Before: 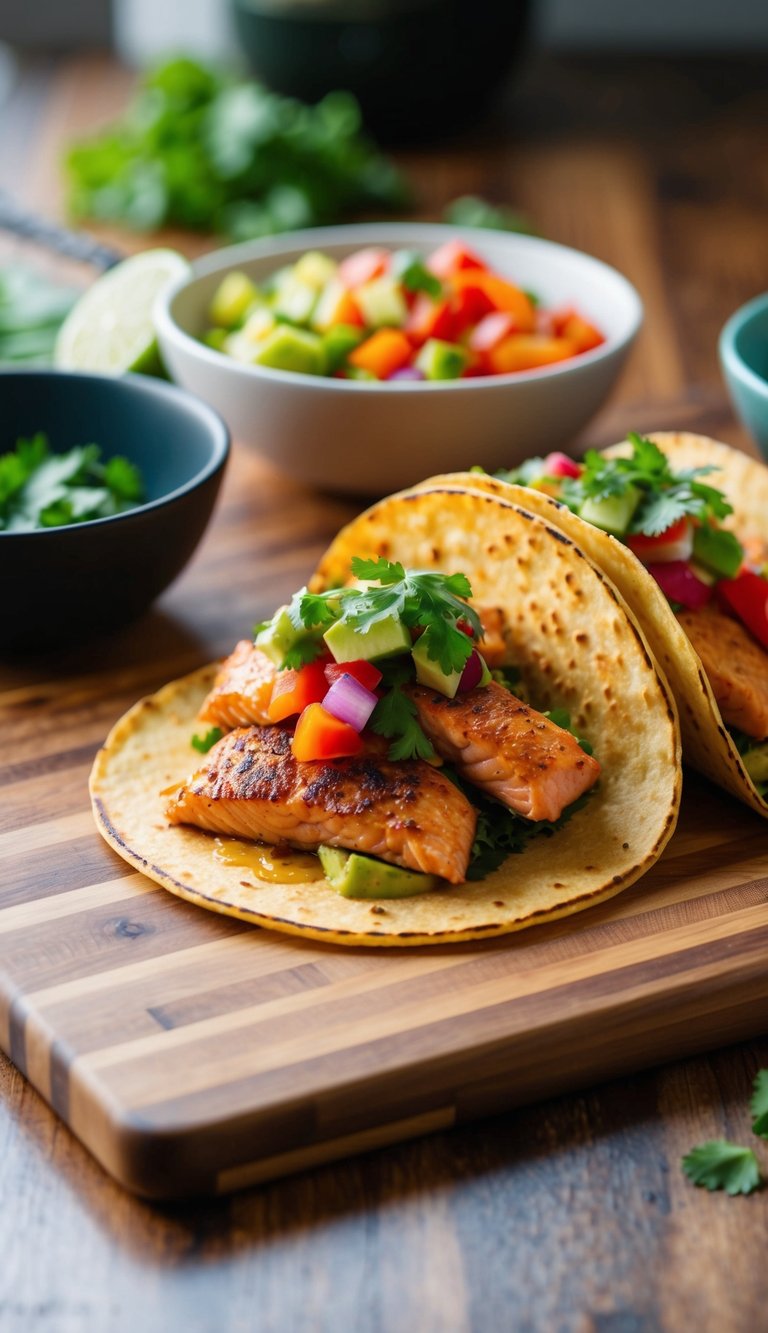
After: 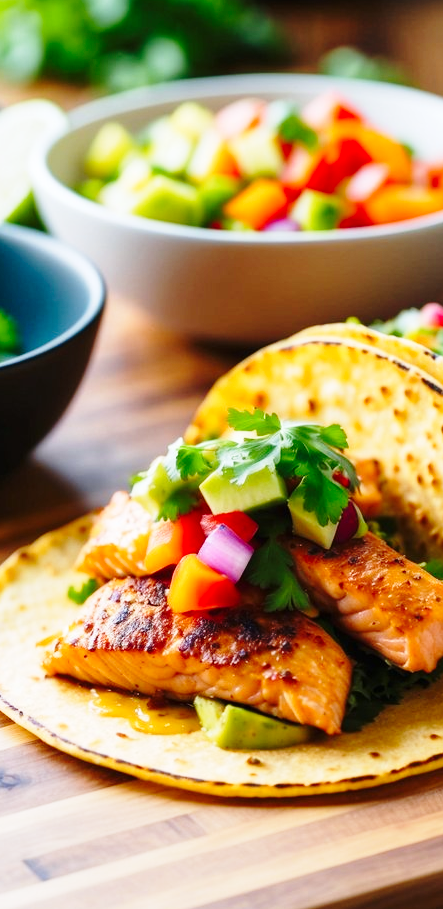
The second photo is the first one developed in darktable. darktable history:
crop: left 16.202%, top 11.208%, right 26.045%, bottom 20.557%
white balance: red 0.98, blue 1.034
base curve: curves: ch0 [(0, 0) (0.028, 0.03) (0.121, 0.232) (0.46, 0.748) (0.859, 0.968) (1, 1)], preserve colors none
